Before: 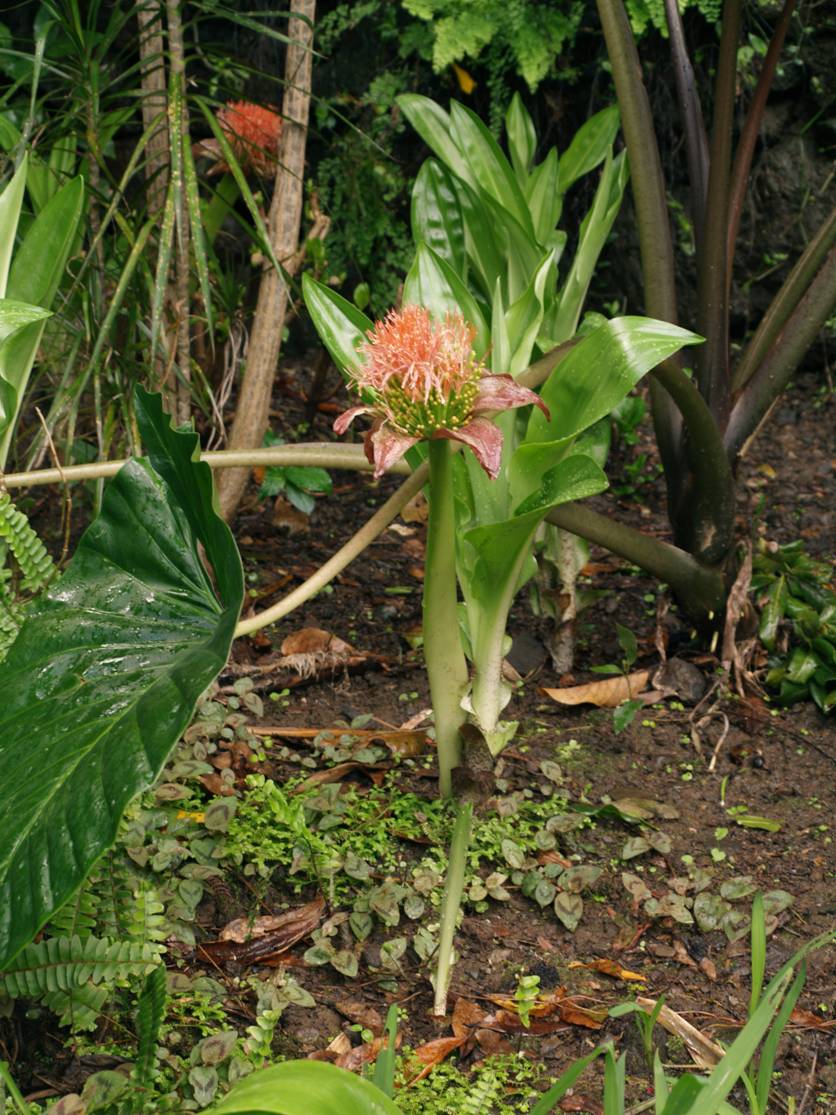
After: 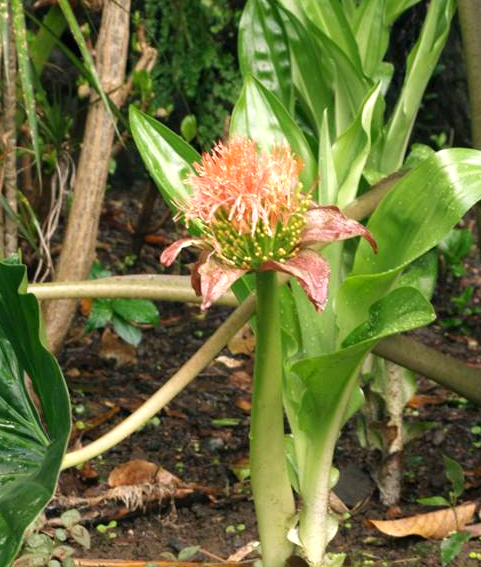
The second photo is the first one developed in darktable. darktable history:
crop: left 20.718%, top 15.134%, right 21.671%, bottom 33.988%
exposure: exposure 0.566 EV, compensate highlight preservation false
